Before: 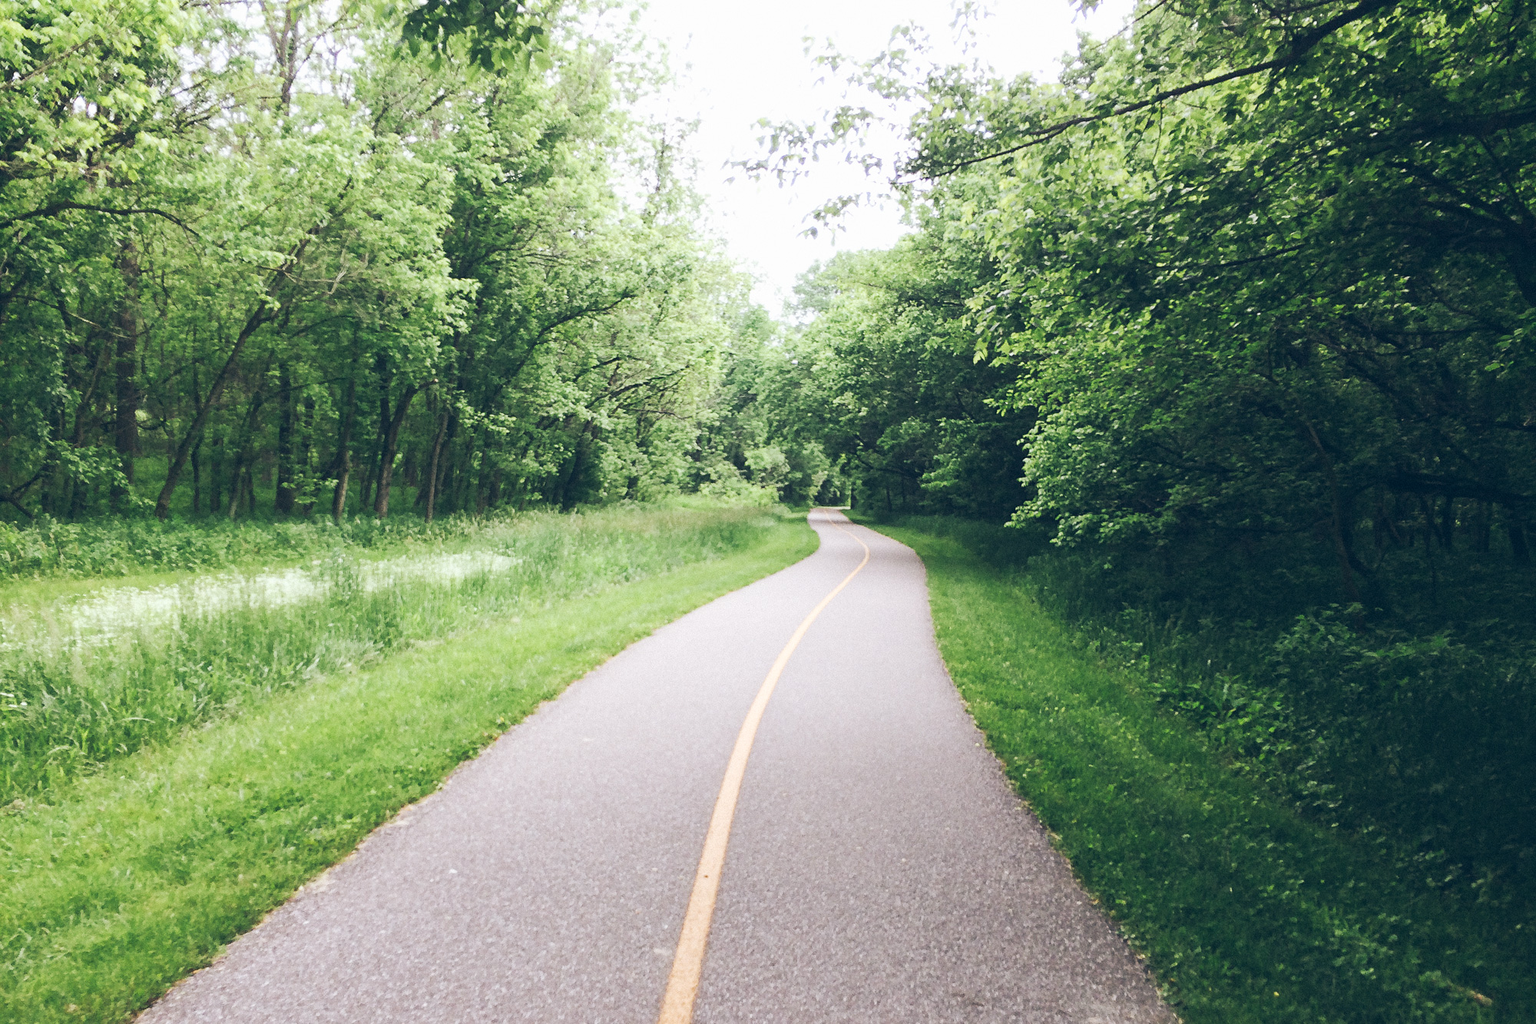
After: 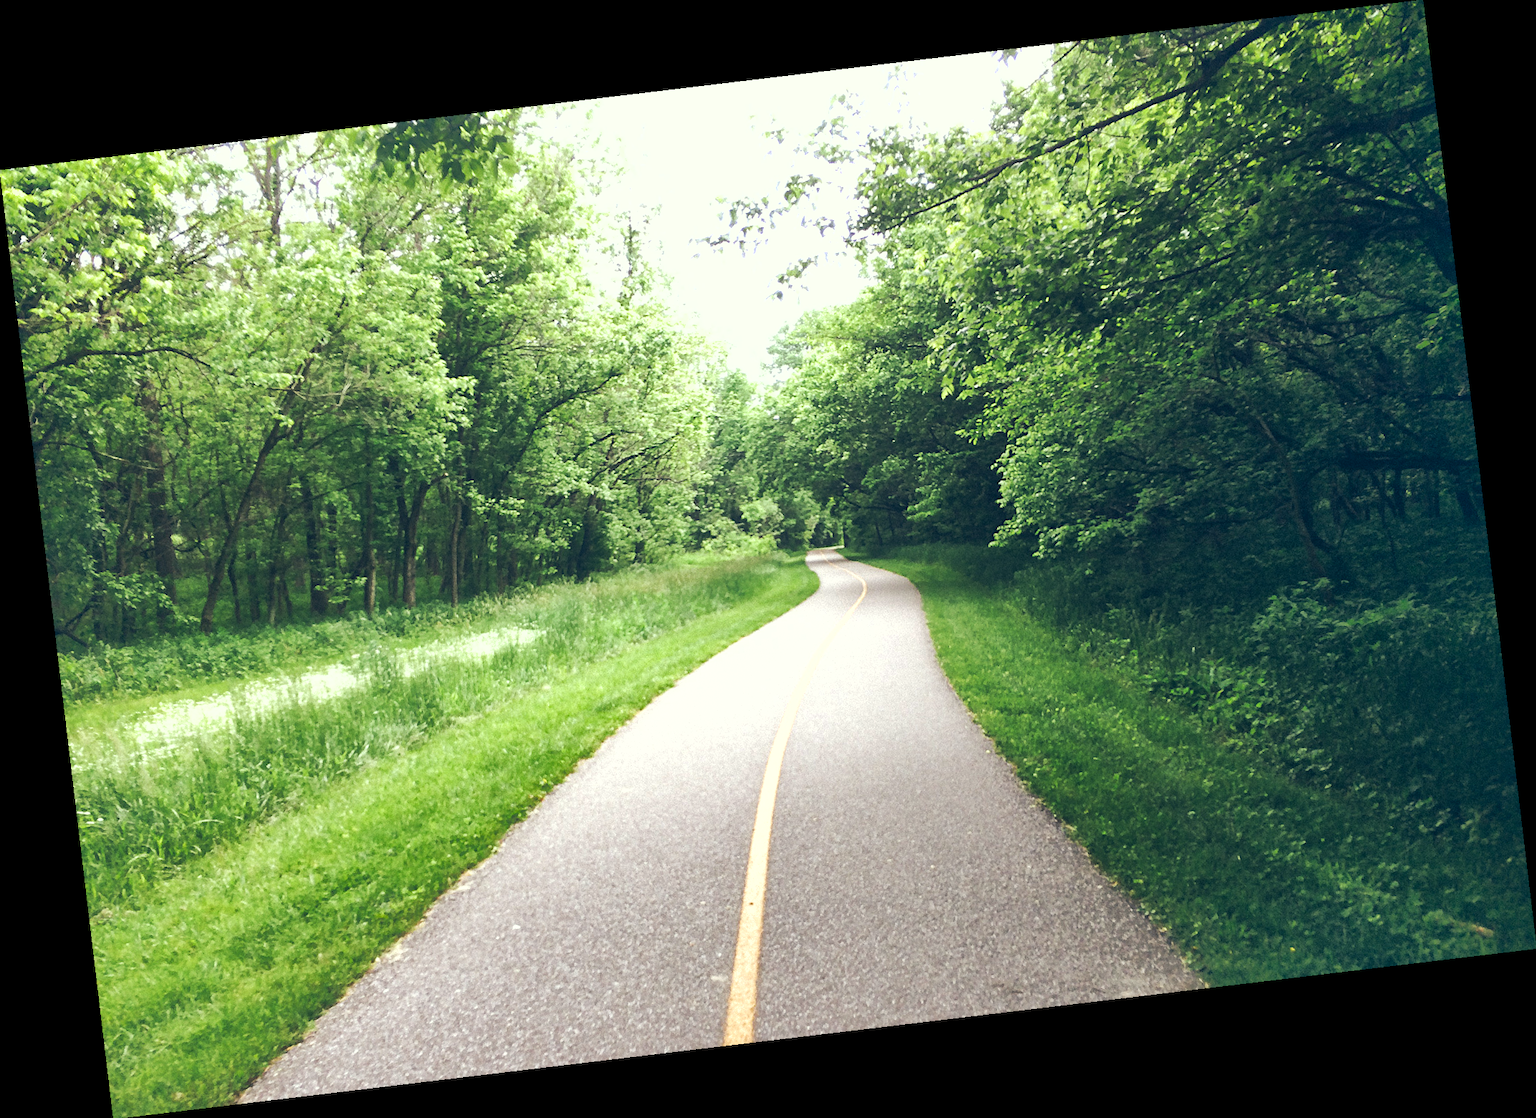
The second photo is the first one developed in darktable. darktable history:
tone equalizer: -8 EV -0.417 EV, -7 EV -0.389 EV, -6 EV -0.333 EV, -5 EV -0.222 EV, -3 EV 0.222 EV, -2 EV 0.333 EV, -1 EV 0.389 EV, +0 EV 0.417 EV, edges refinement/feathering 500, mask exposure compensation -1.57 EV, preserve details no
color correction: highlights a* -4.28, highlights b* 6.53
shadows and highlights: on, module defaults
rotate and perspective: rotation -6.83°, automatic cropping off
